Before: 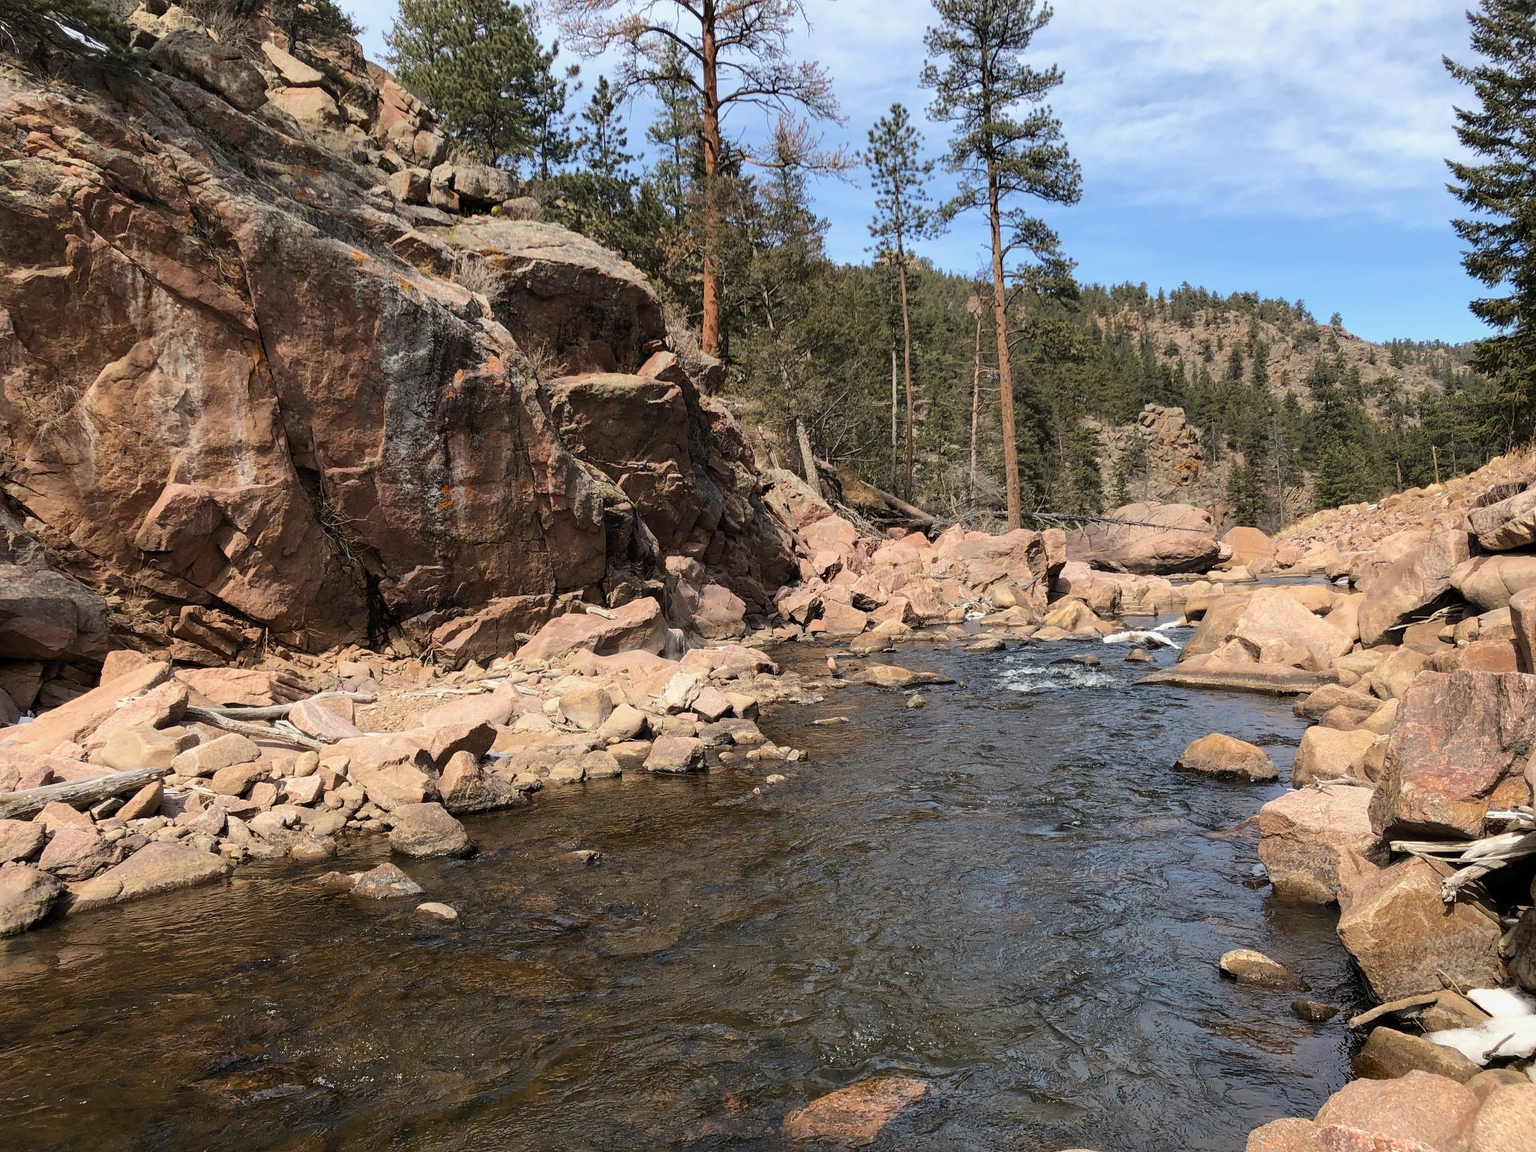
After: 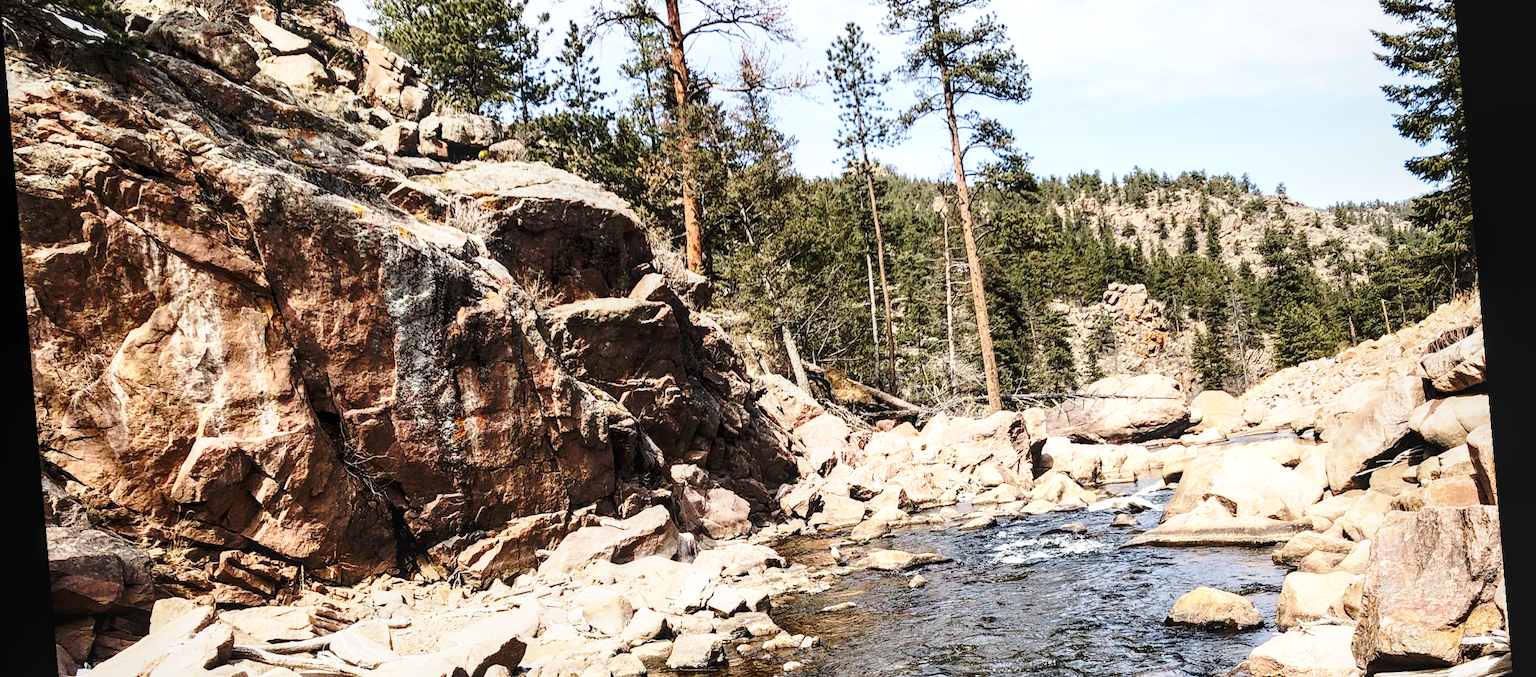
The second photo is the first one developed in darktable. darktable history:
crop and rotate: top 10.605%, bottom 33.274%
rotate and perspective: rotation -4.98°, automatic cropping off
tone equalizer: -8 EV -0.75 EV, -7 EV -0.7 EV, -6 EV -0.6 EV, -5 EV -0.4 EV, -3 EV 0.4 EV, -2 EV 0.6 EV, -1 EV 0.7 EV, +0 EV 0.75 EV, edges refinement/feathering 500, mask exposure compensation -1.57 EV, preserve details no
local contrast: on, module defaults
base curve: curves: ch0 [(0, 0) (0.032, 0.037) (0.105, 0.228) (0.435, 0.76) (0.856, 0.983) (1, 1)], preserve colors none
